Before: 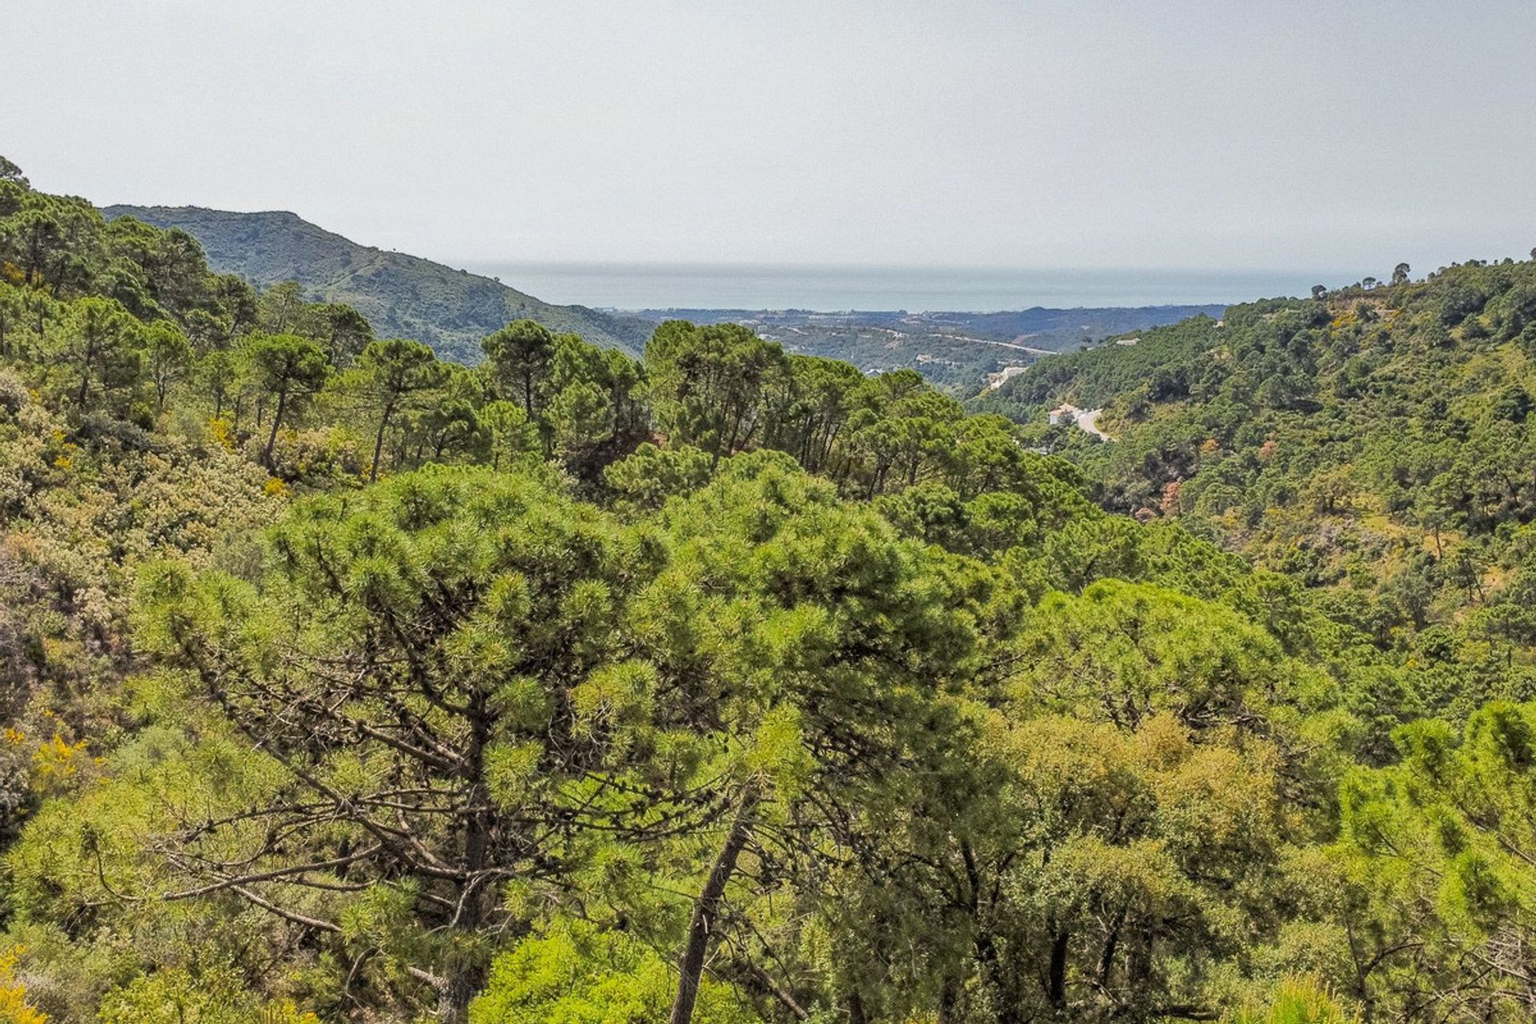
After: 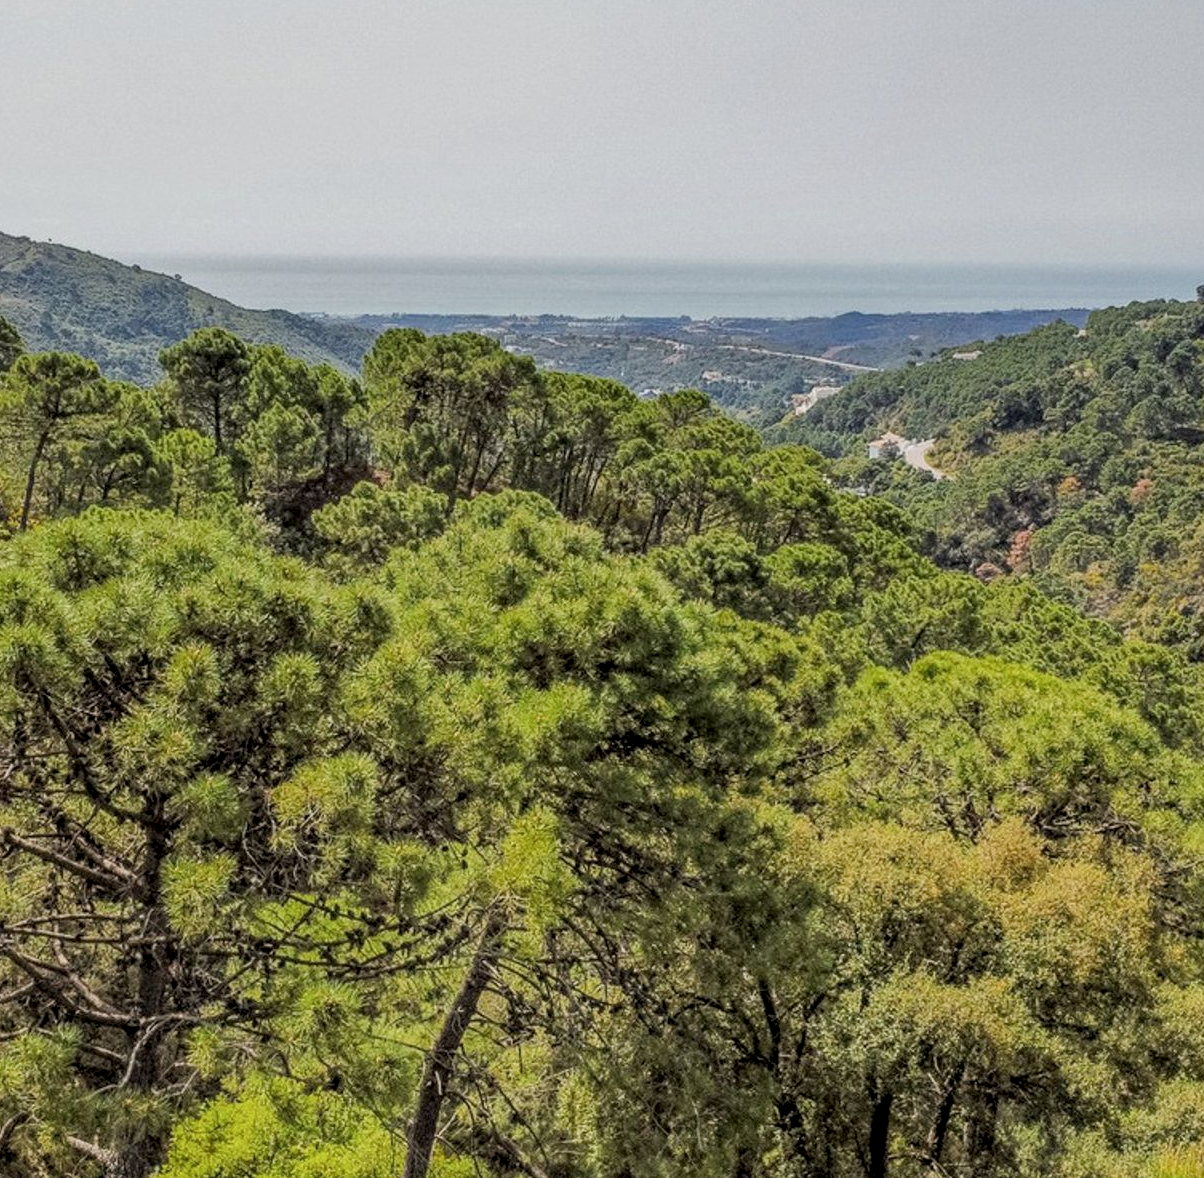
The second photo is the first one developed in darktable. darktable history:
crop and rotate: left 23.111%, top 5.631%, right 14.132%, bottom 2.275%
filmic rgb: black relative exposure -15.12 EV, white relative exposure 3 EV, target black luminance 0%, hardness 9.34, latitude 98.49%, contrast 0.911, shadows ↔ highlights balance 0.321%
local contrast: detail 130%
